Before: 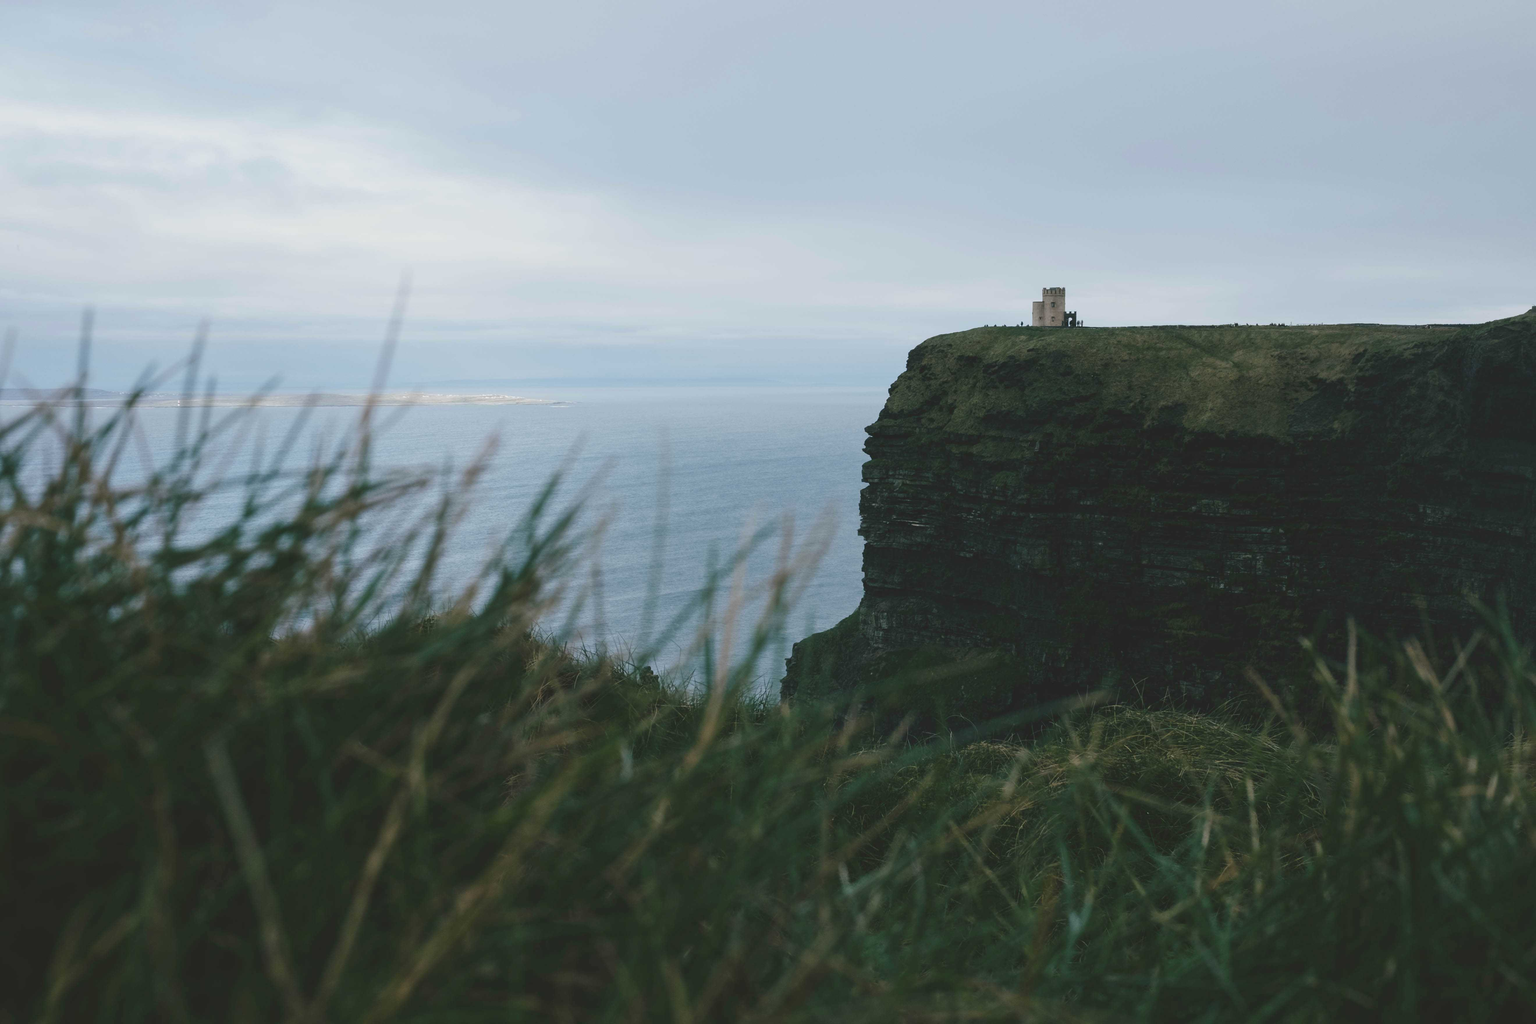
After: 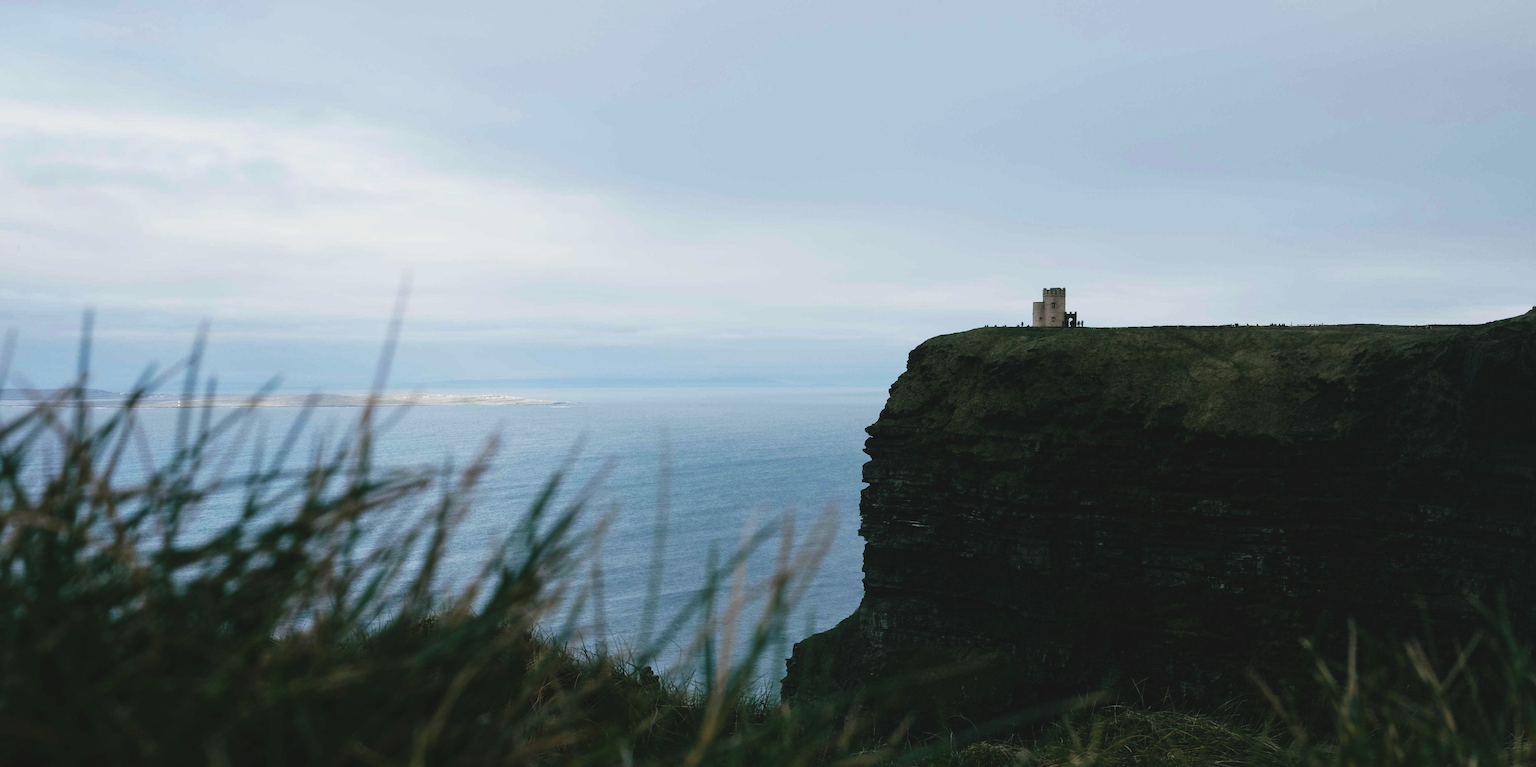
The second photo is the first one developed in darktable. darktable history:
crop: bottom 24.988%
tone curve: curves: ch0 [(0, 0) (0.003, 0.004) (0.011, 0.009) (0.025, 0.017) (0.044, 0.029) (0.069, 0.04) (0.1, 0.051) (0.136, 0.07) (0.177, 0.095) (0.224, 0.131) (0.277, 0.179) (0.335, 0.237) (0.399, 0.302) (0.468, 0.386) (0.543, 0.471) (0.623, 0.576) (0.709, 0.699) (0.801, 0.817) (0.898, 0.917) (1, 1)], preserve colors none
